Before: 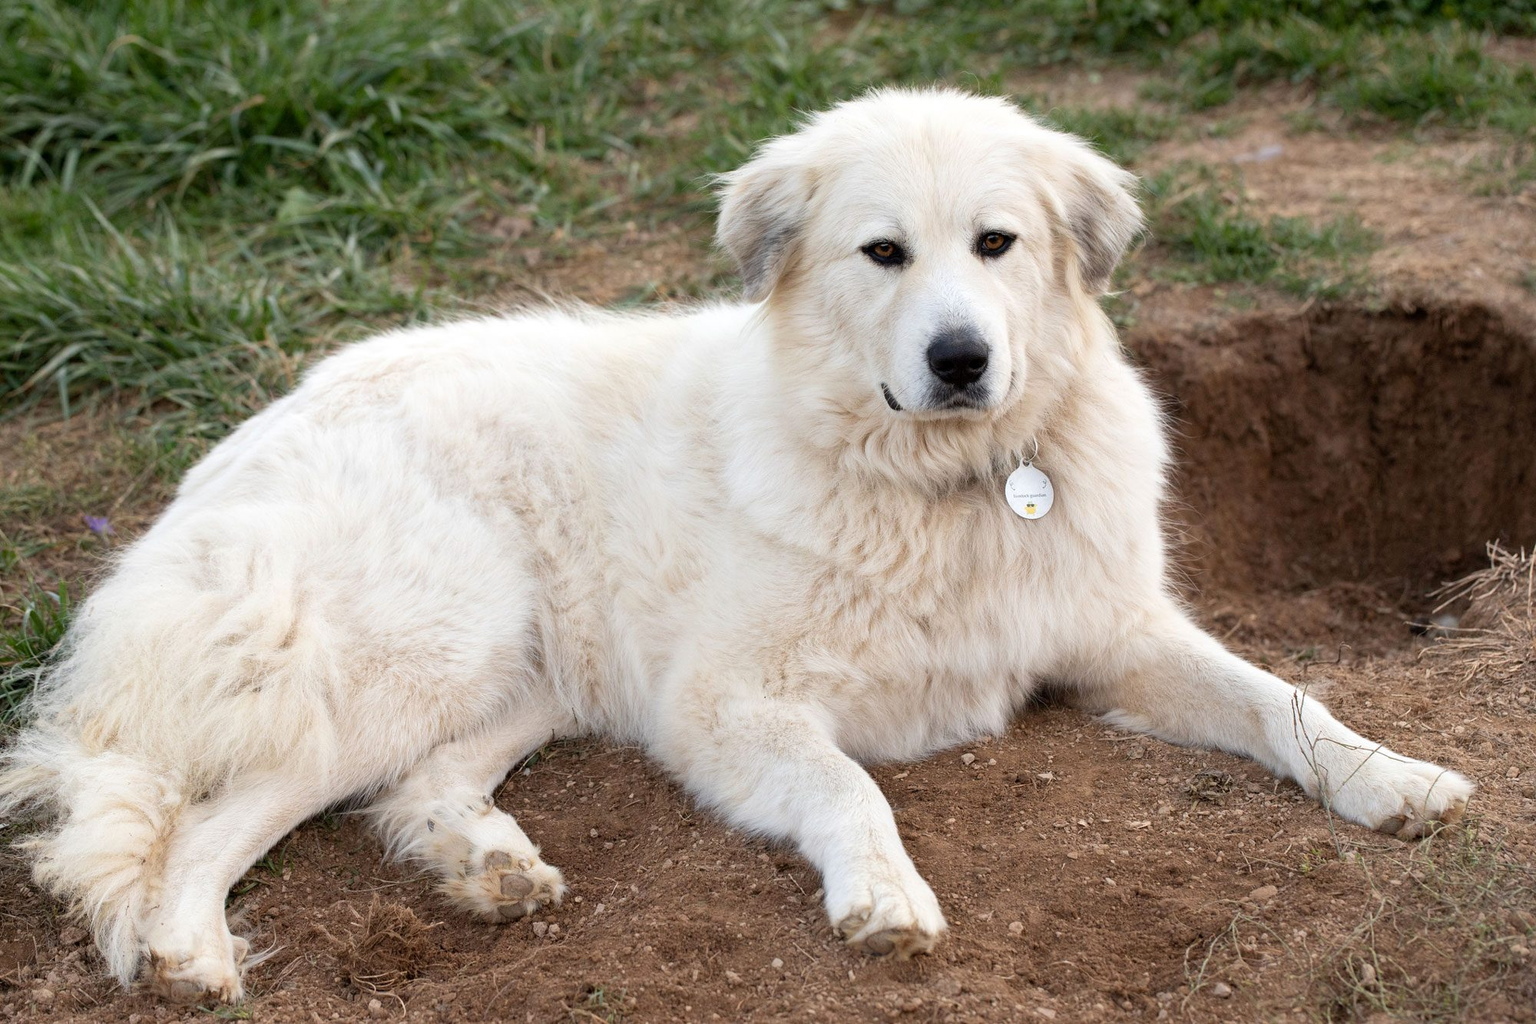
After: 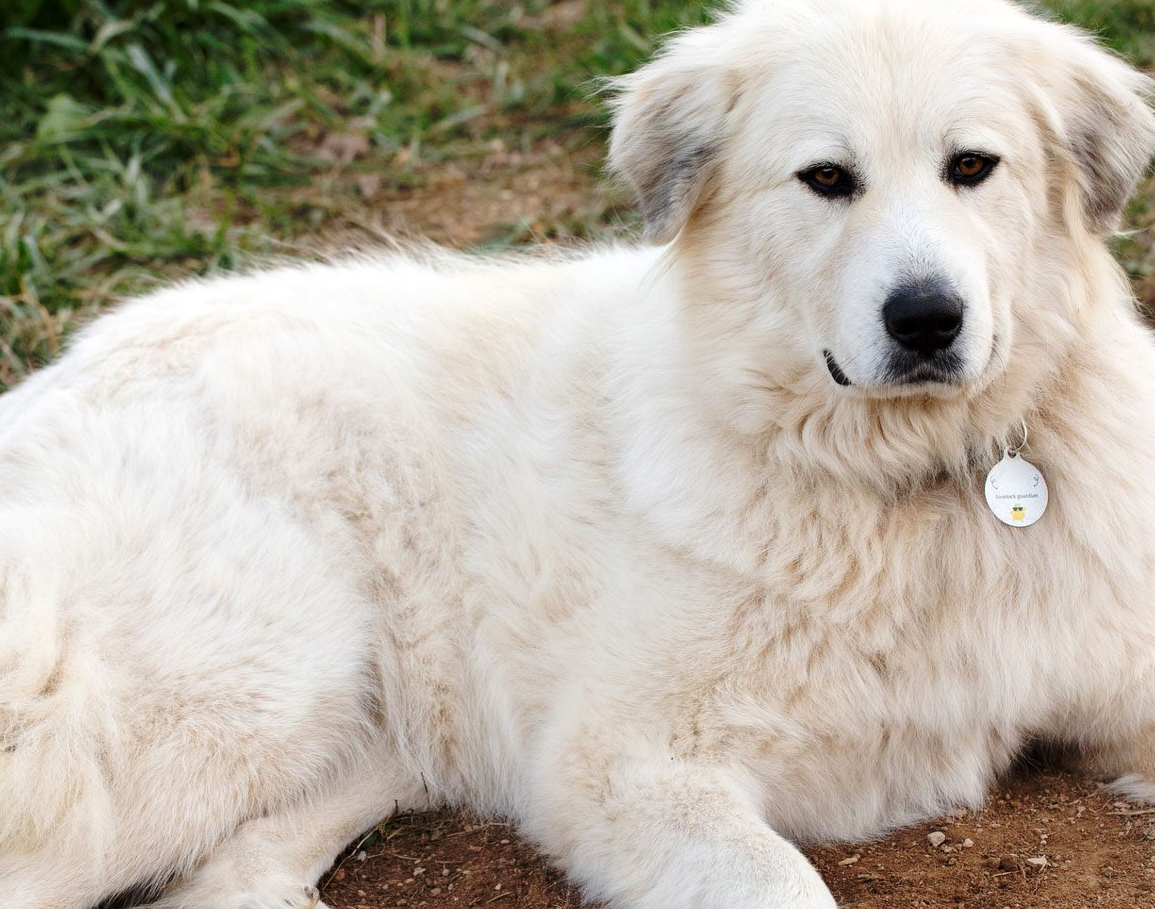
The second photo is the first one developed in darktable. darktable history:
crop: left 16.202%, top 11.208%, right 26.045%, bottom 20.557%
base curve: curves: ch0 [(0, 0) (0.073, 0.04) (0.157, 0.139) (0.492, 0.492) (0.758, 0.758) (1, 1)], preserve colors none
